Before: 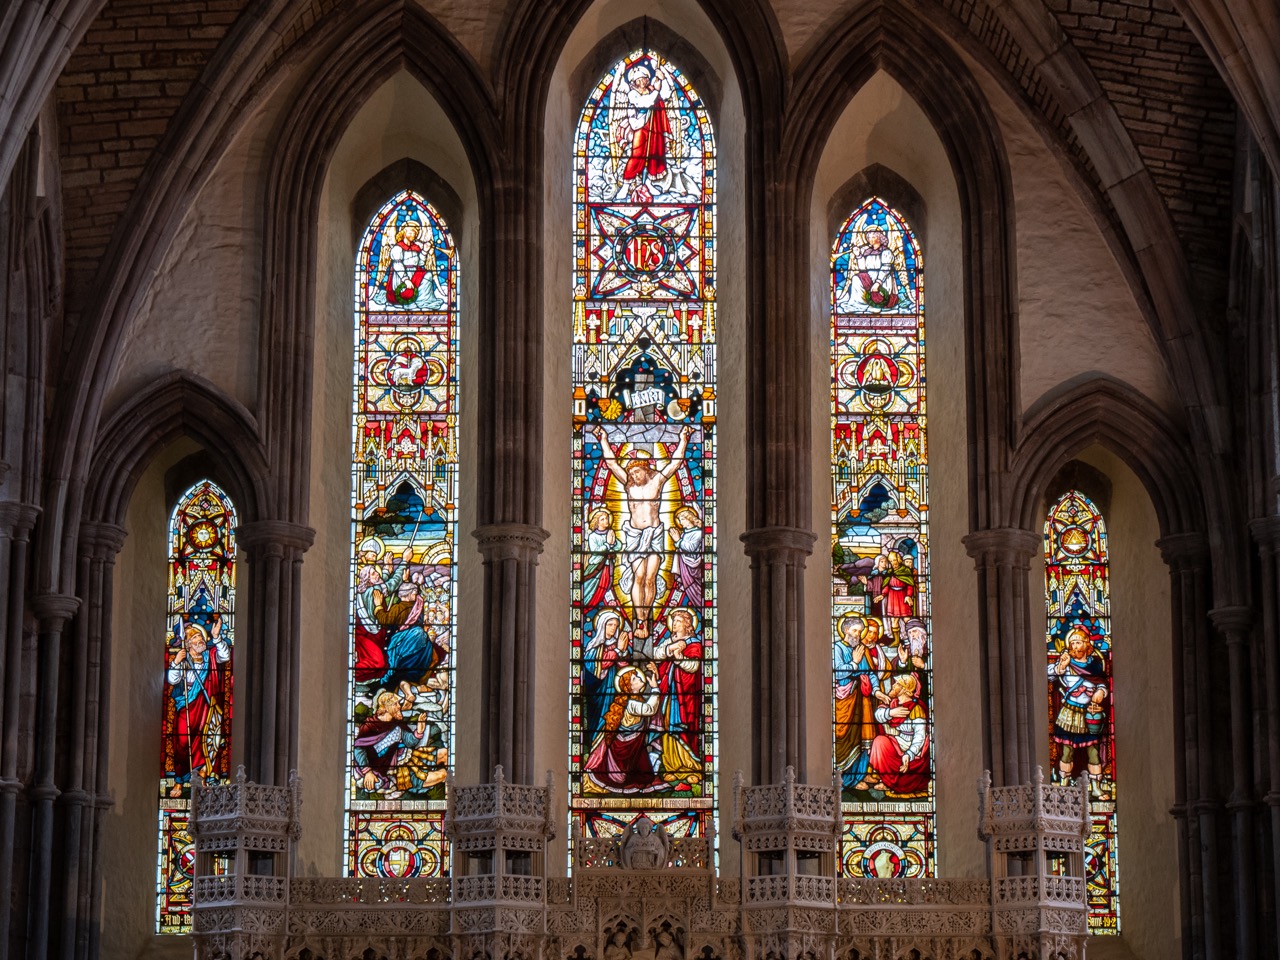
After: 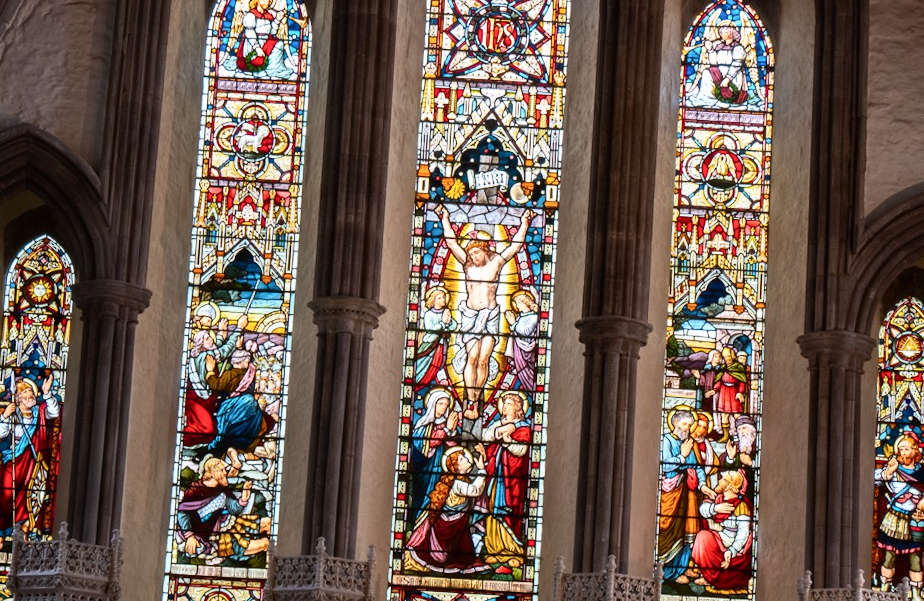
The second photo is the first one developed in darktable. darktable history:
crop and rotate: angle -3.37°, left 9.79%, top 20.73%, right 12.42%, bottom 11.82%
contrast brightness saturation: contrast 0.24, brightness 0.09
